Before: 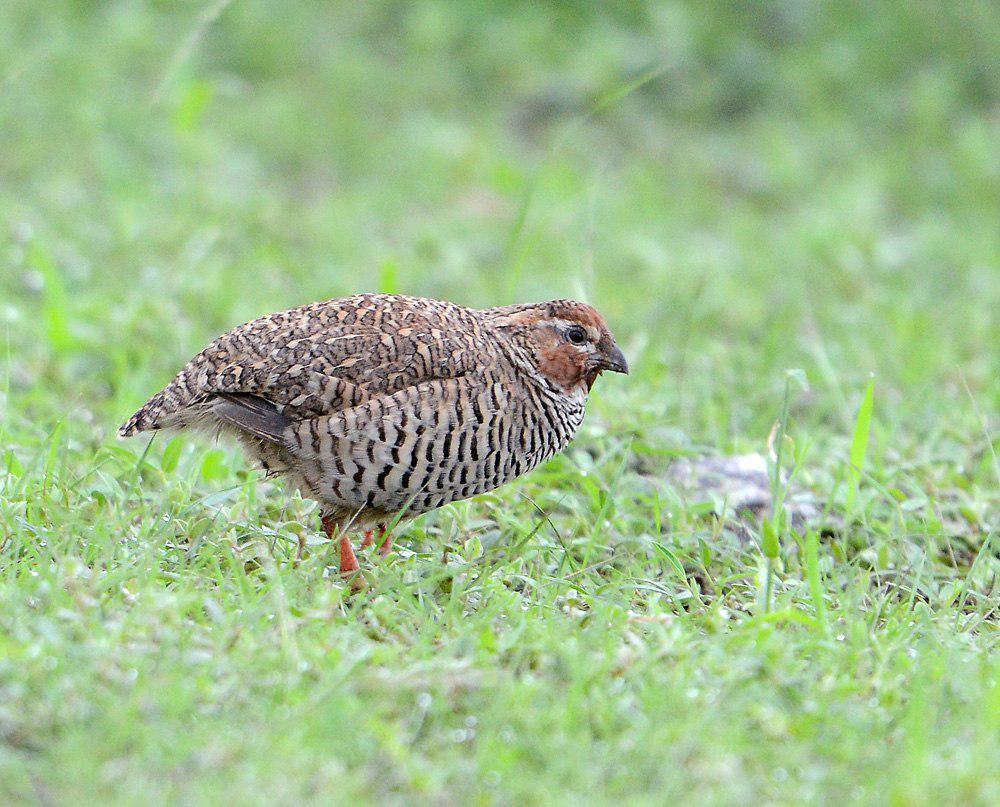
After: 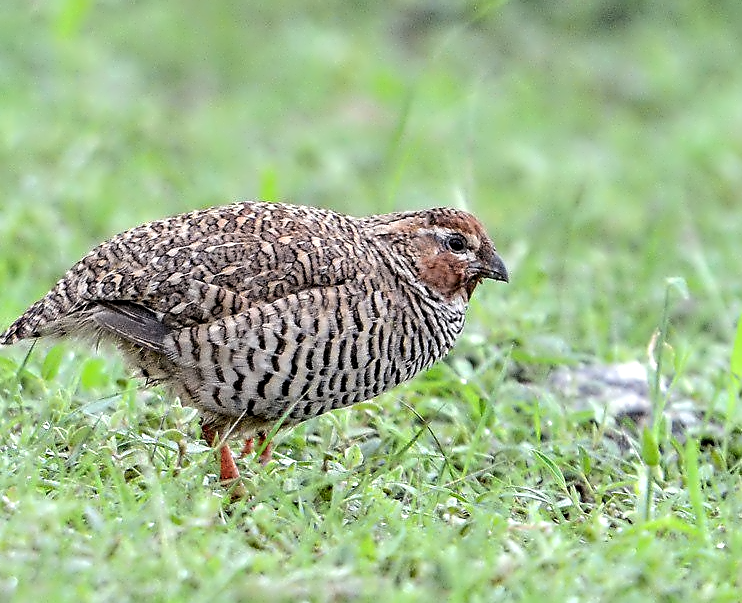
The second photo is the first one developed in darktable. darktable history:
crop and rotate: left 12.061%, top 11.45%, right 13.727%, bottom 13.746%
contrast equalizer: y [[0.5, 0.542, 0.583, 0.625, 0.667, 0.708], [0.5 ×6], [0.5 ×6], [0, 0.033, 0.067, 0.1, 0.133, 0.167], [0, 0.05, 0.1, 0.15, 0.2, 0.25]]
local contrast: detail 110%
